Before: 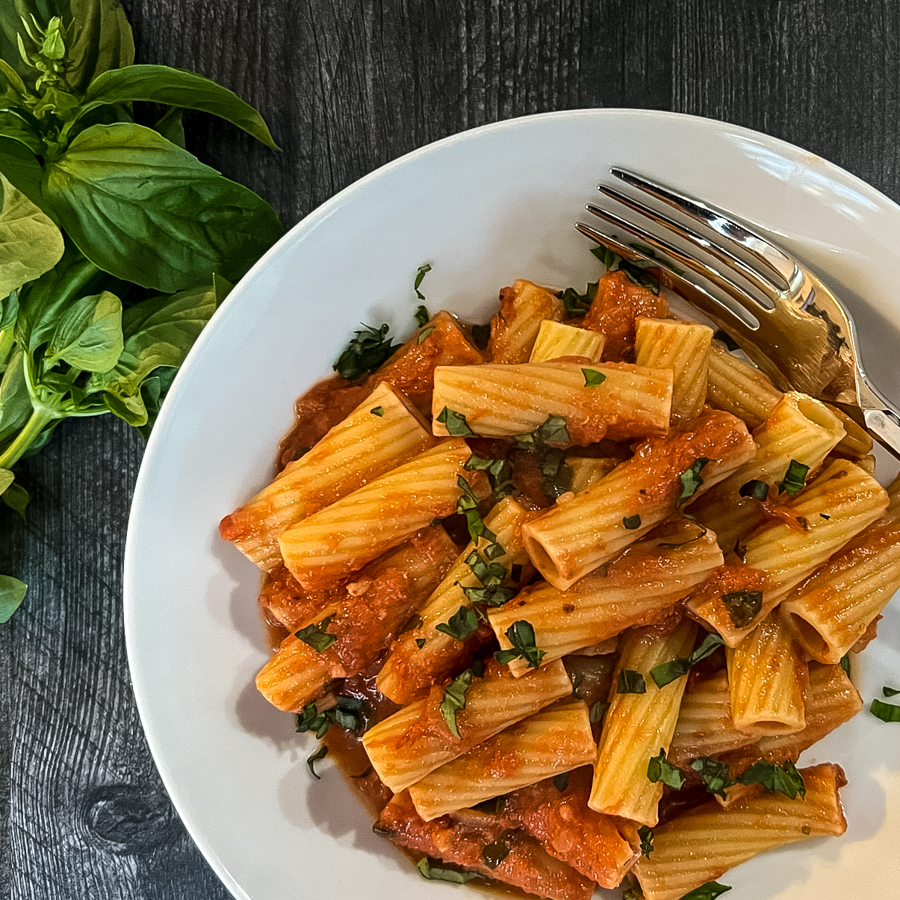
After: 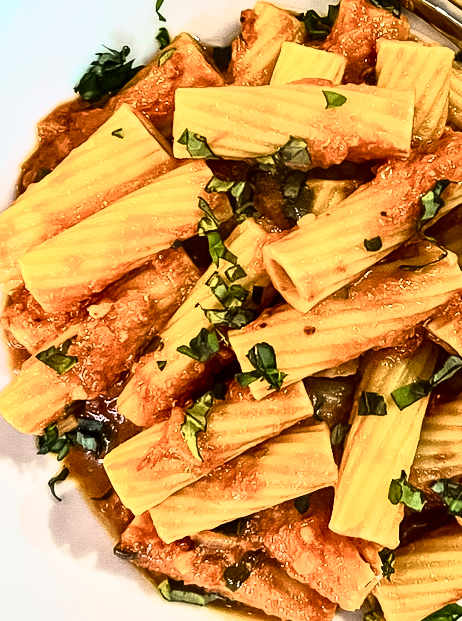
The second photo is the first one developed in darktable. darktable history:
local contrast: mode bilateral grid, contrast 20, coarseness 20, detail 150%, midtone range 0.2
exposure: exposure -0.27 EV, compensate exposure bias true, compensate highlight preservation false
contrast brightness saturation: contrast 0.391, brightness 0.523
tone curve: curves: ch0 [(0, 0) (0.187, 0.12) (0.392, 0.438) (0.704, 0.86) (0.858, 0.938) (1, 0.981)]; ch1 [(0, 0) (0.402, 0.36) (0.476, 0.456) (0.498, 0.501) (0.518, 0.521) (0.58, 0.598) (0.619, 0.663) (0.692, 0.744) (1, 1)]; ch2 [(0, 0) (0.427, 0.417) (0.483, 0.481) (0.503, 0.503) (0.526, 0.53) (0.563, 0.585) (0.626, 0.703) (0.699, 0.753) (0.997, 0.858)], color space Lab, independent channels, preserve colors none
crop and rotate: left 28.787%, top 30.999%, right 19.84%
